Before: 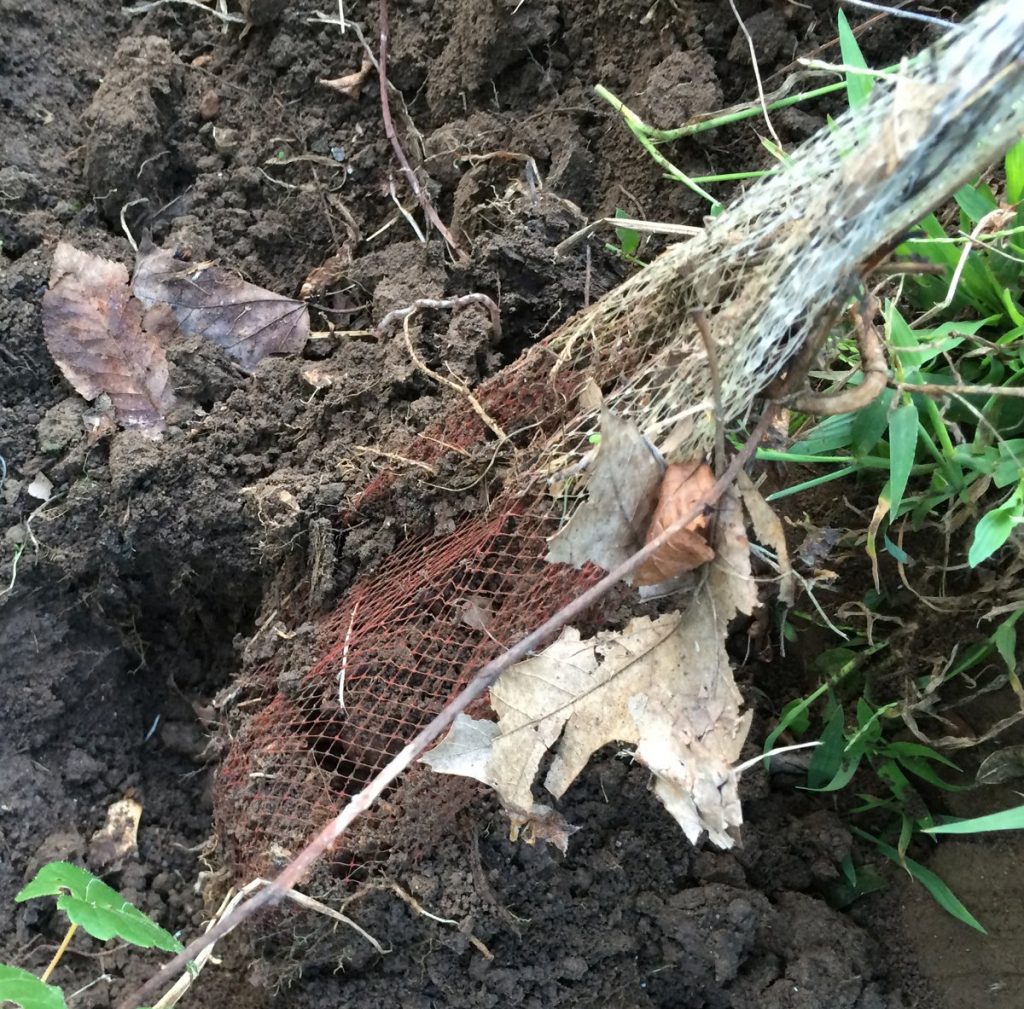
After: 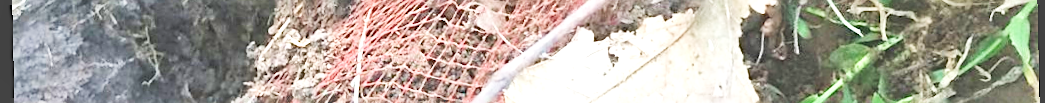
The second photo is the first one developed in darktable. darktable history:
local contrast: mode bilateral grid, contrast 25, coarseness 60, detail 151%, midtone range 0.2
rotate and perspective: rotation -1.24°, automatic cropping off
contrast brightness saturation: brightness -0.09
crop and rotate: top 59.084%, bottom 30.916%
exposure: black level correction -0.005, exposure 1.002 EV, compensate highlight preservation false
filmic rgb: middle gray luminance 2.5%, black relative exposure -10 EV, white relative exposure 7 EV, threshold 6 EV, dynamic range scaling 10%, target black luminance 0%, hardness 3.19, latitude 44.39%, contrast 0.682, highlights saturation mix 5%, shadows ↔ highlights balance 13.63%, add noise in highlights 0, color science v3 (2019), use custom middle-gray values true, iterations of high-quality reconstruction 0, contrast in highlights soft, enable highlight reconstruction true
sharpen: on, module defaults
tone equalizer: on, module defaults
